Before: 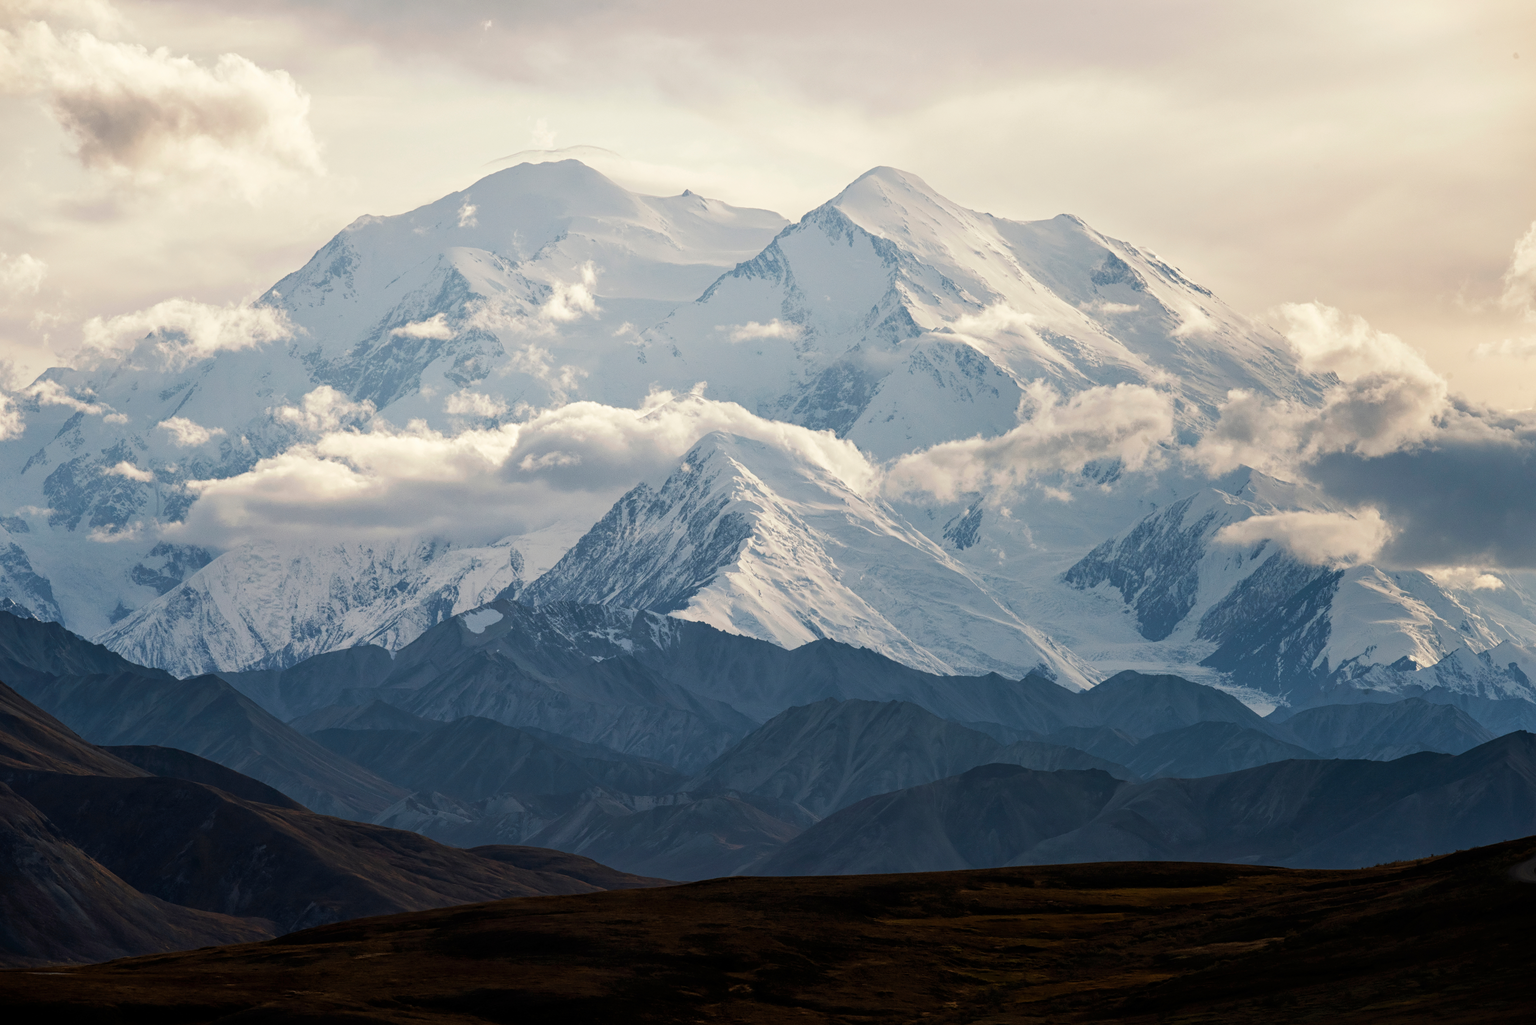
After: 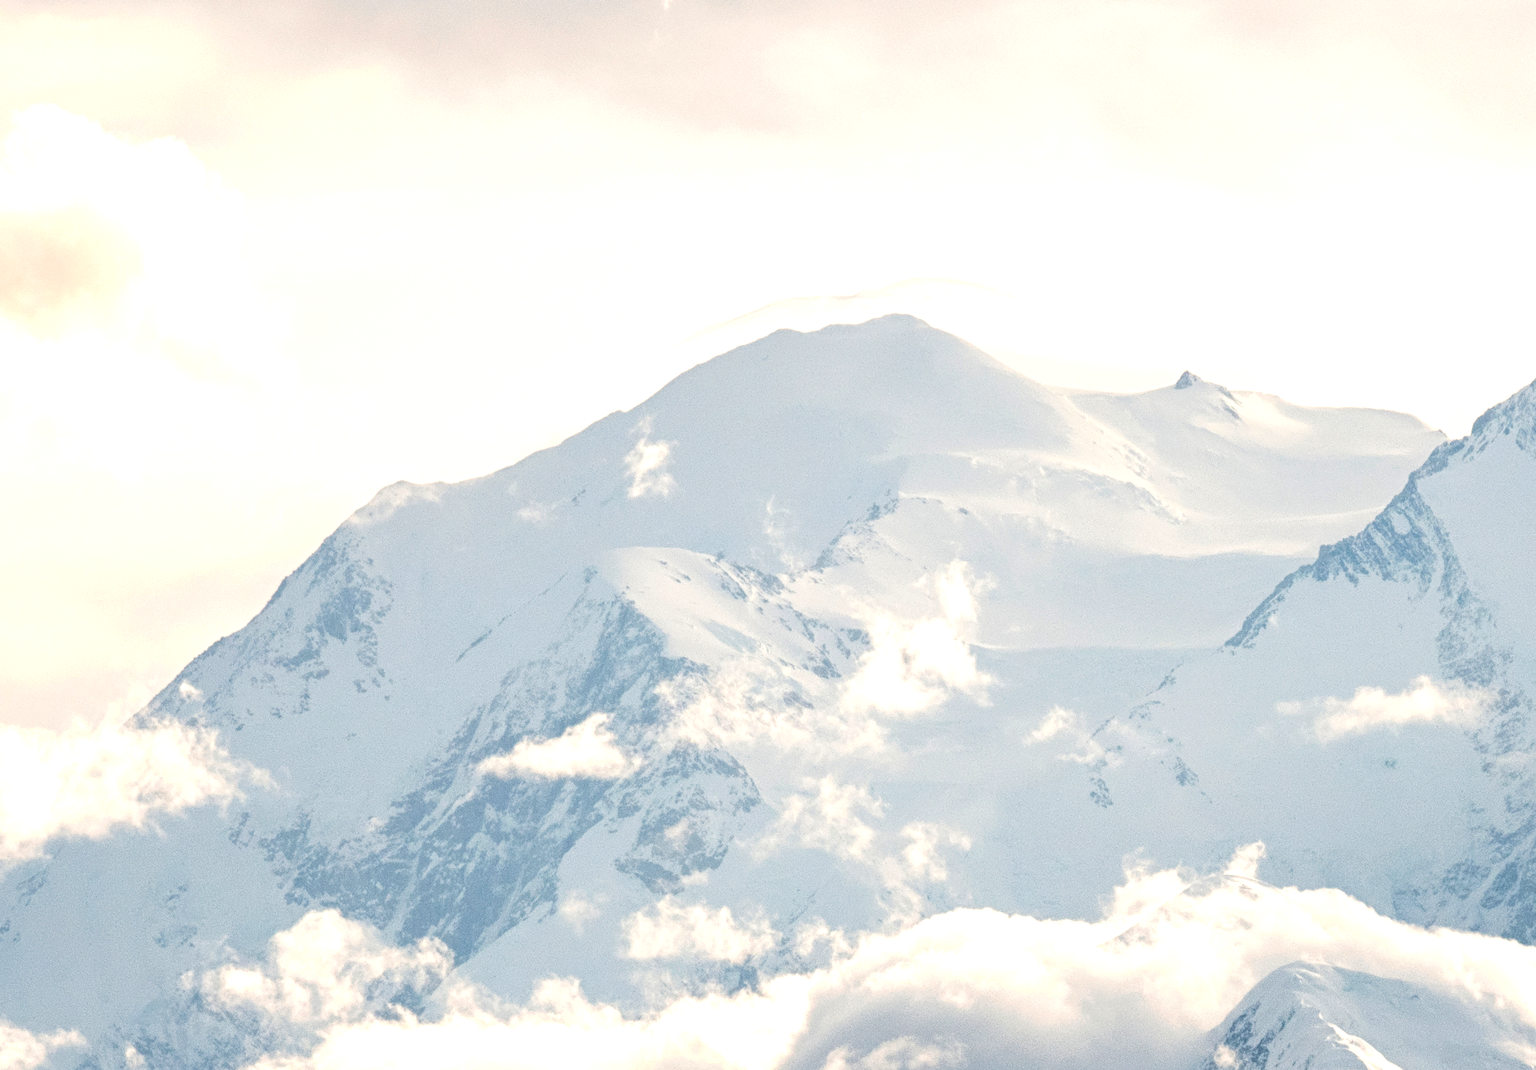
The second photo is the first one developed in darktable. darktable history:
exposure: exposure 0.6 EV, compensate highlight preservation false
crop and rotate: left 10.817%, top 0.062%, right 47.194%, bottom 53.626%
rotate and perspective: rotation -3.52°, crop left 0.036, crop right 0.964, crop top 0.081, crop bottom 0.919
